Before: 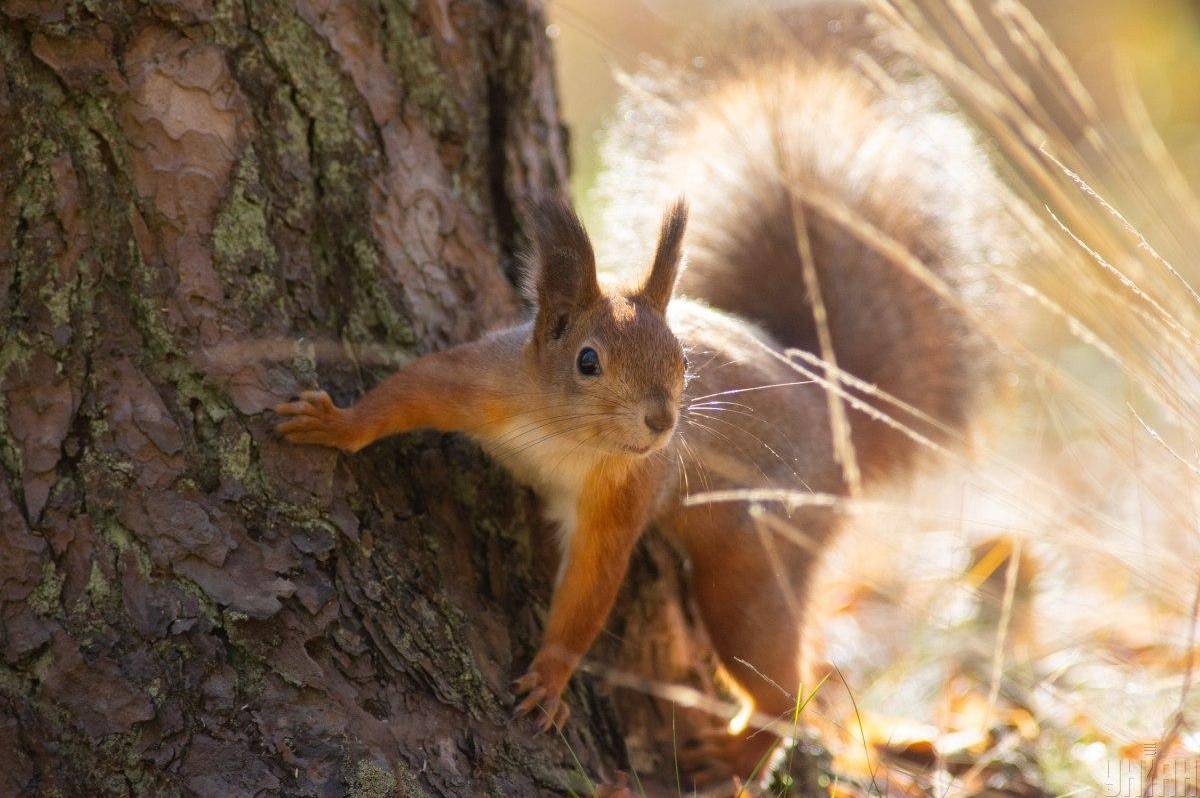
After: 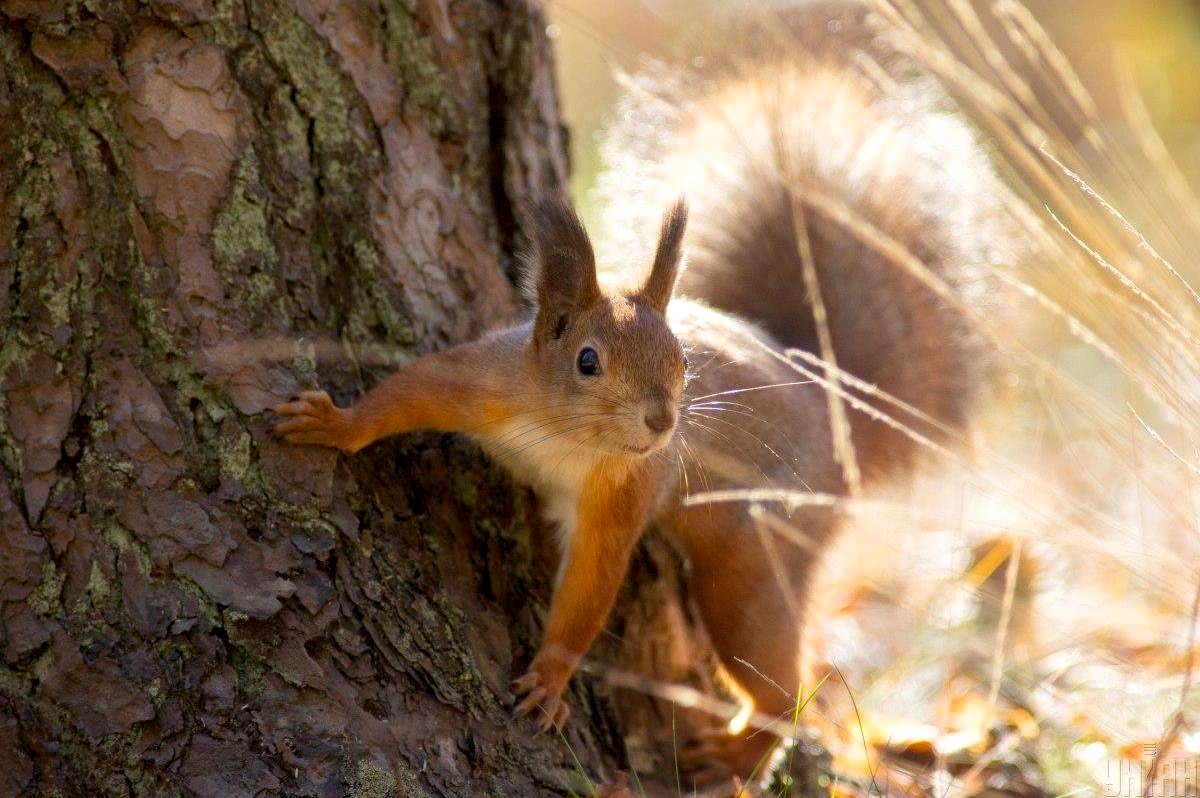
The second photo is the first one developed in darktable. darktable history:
exposure: black level correction 0.008, exposure 0.092 EV, compensate highlight preservation false
